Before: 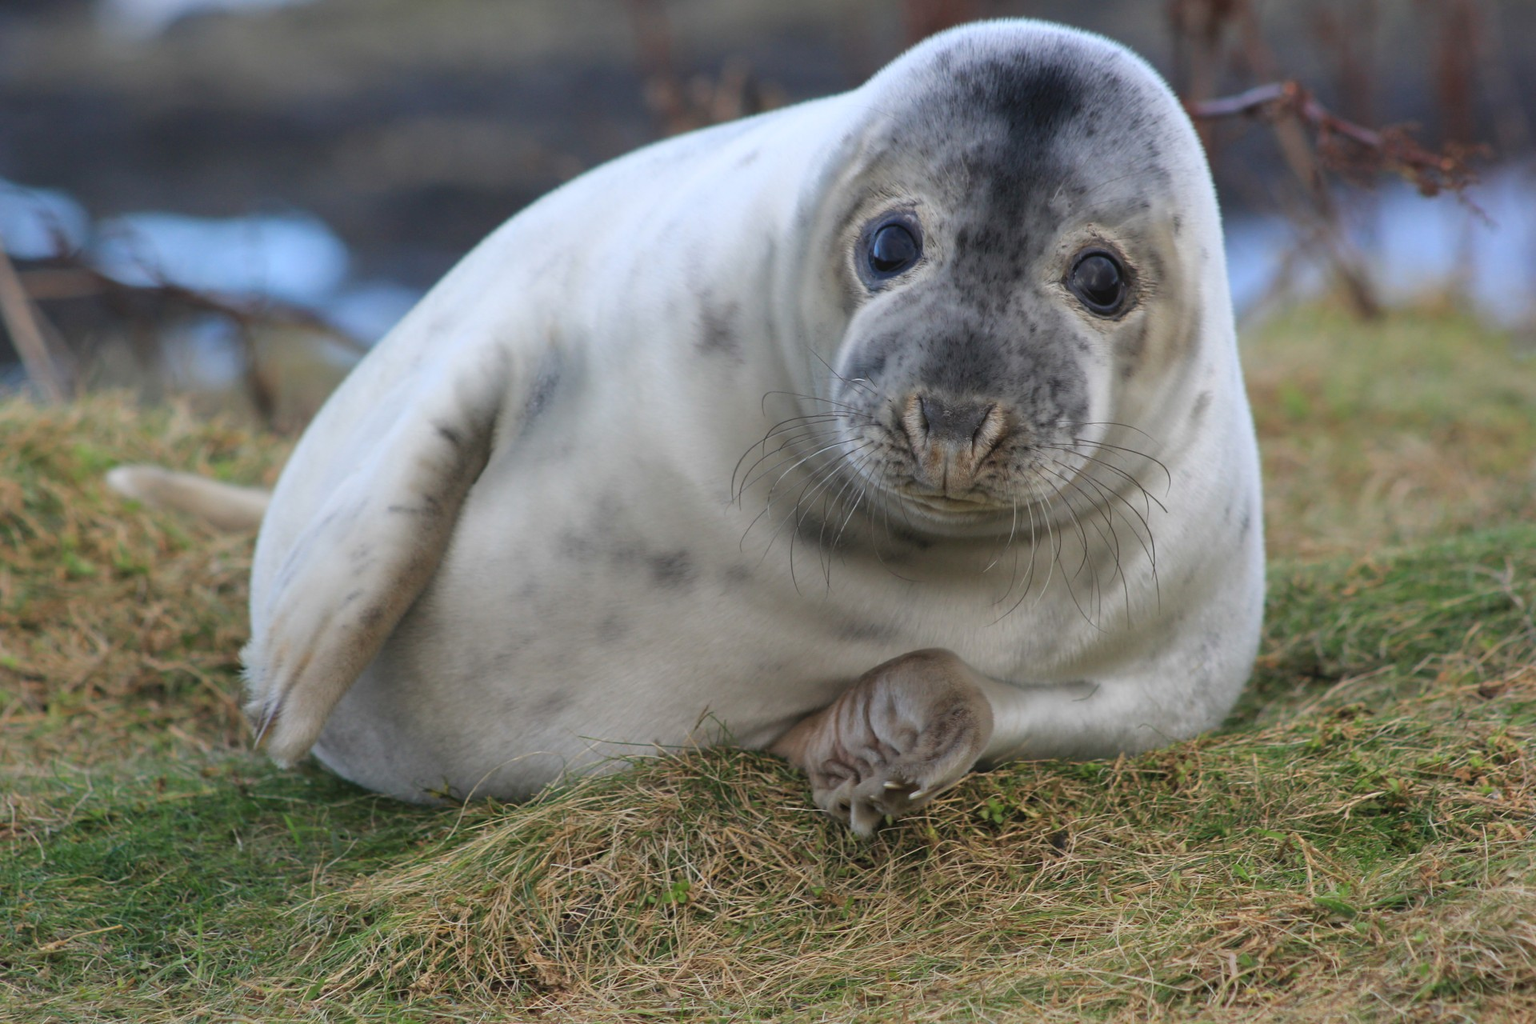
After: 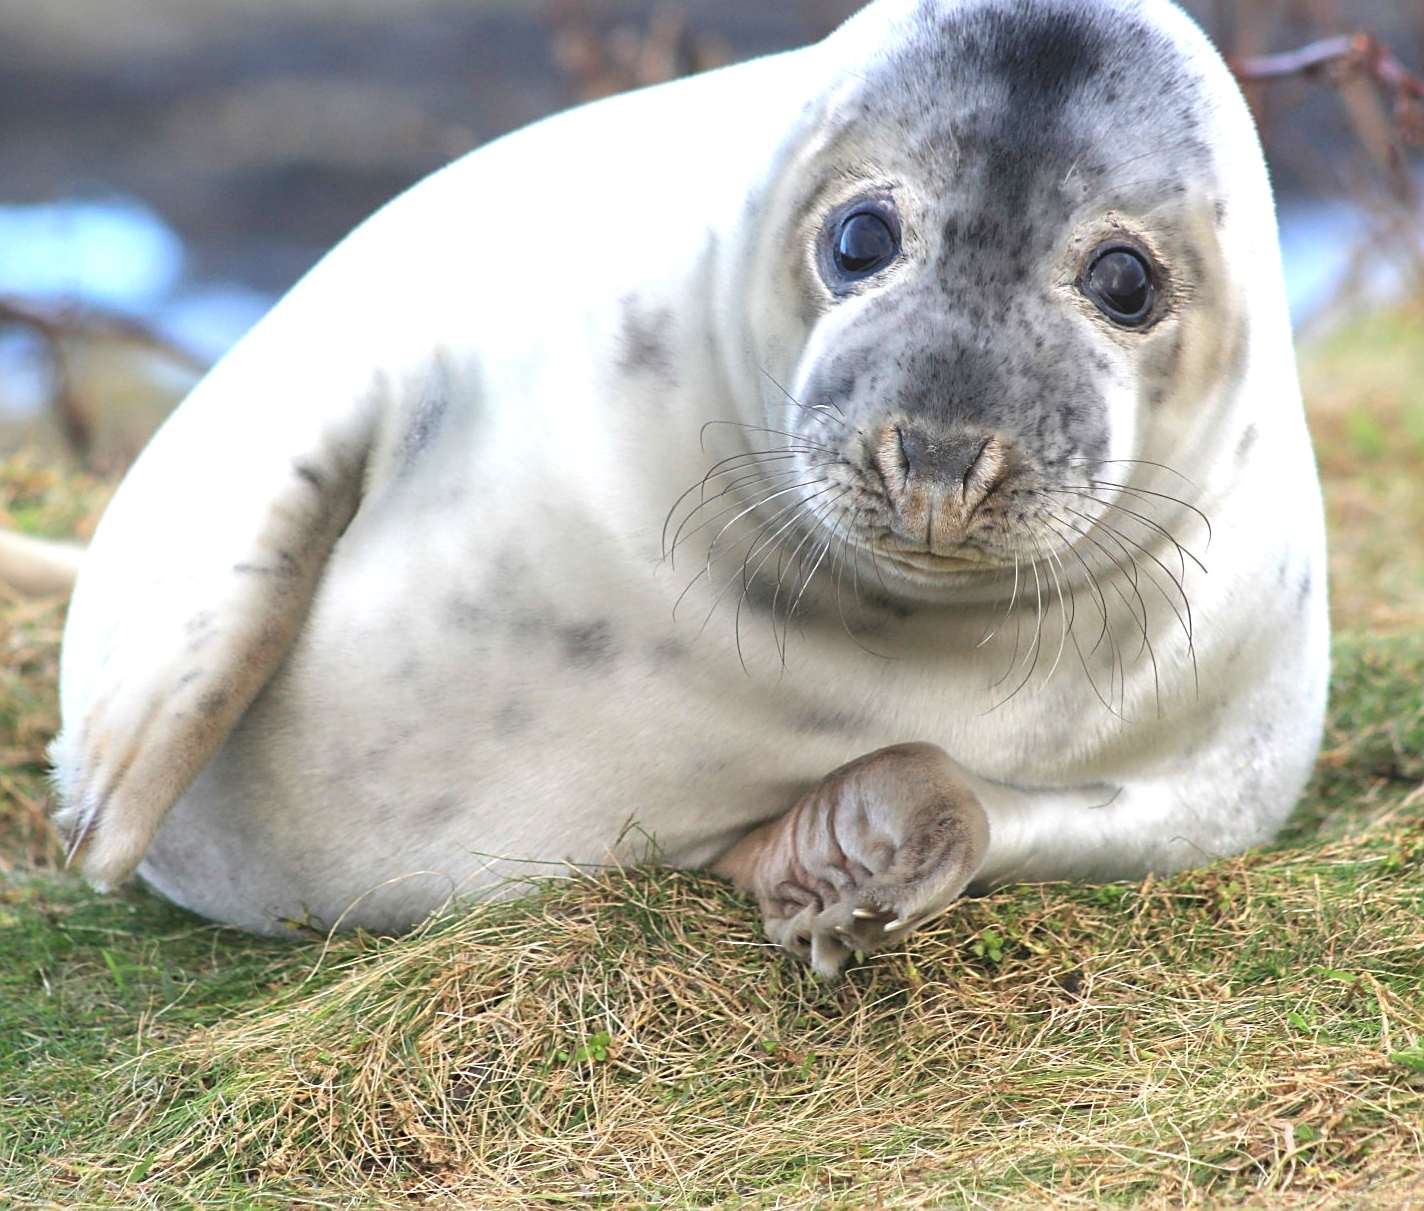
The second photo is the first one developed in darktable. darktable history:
crop and rotate: left 13.17%, top 5.336%, right 12.613%
sharpen: on, module defaults
exposure: black level correction 0, exposure 1.095 EV, compensate highlight preservation false
